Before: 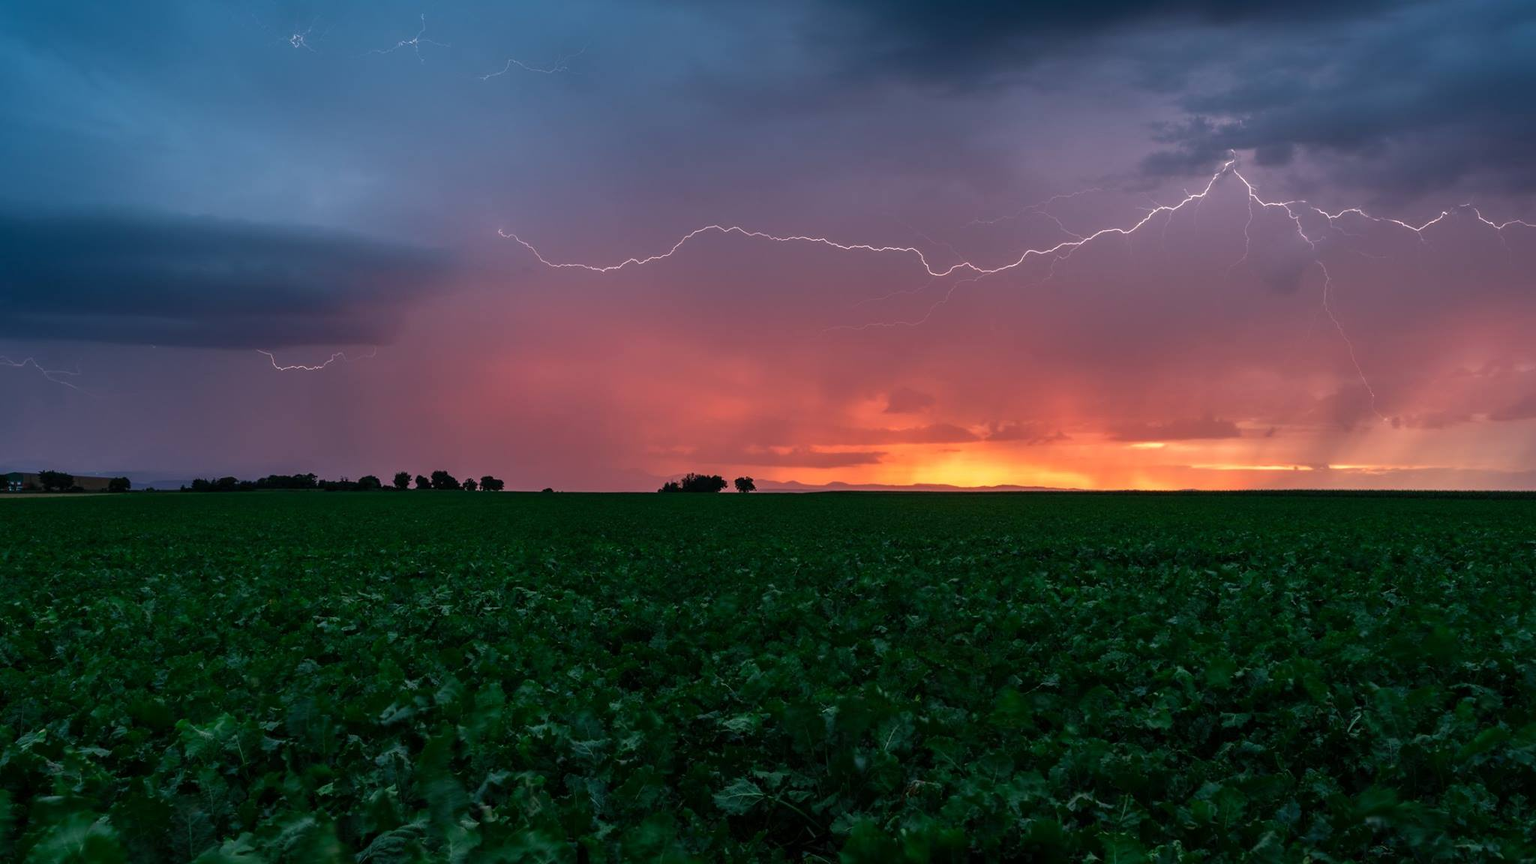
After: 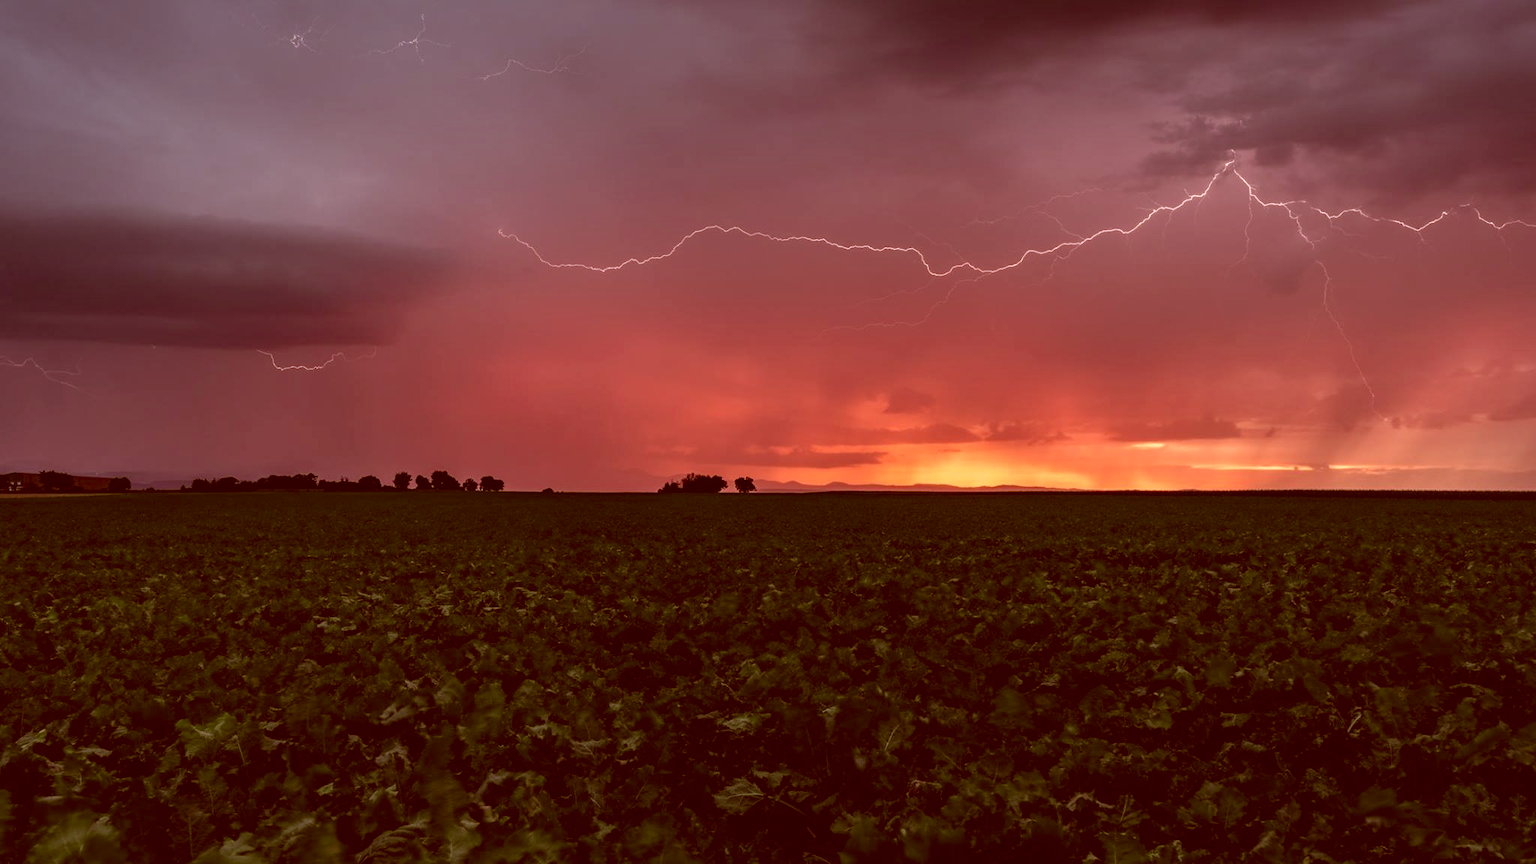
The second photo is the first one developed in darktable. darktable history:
color correction: highlights a* 9.56, highlights b* 8.6, shadows a* 39.23, shadows b* 39.71, saturation 0.775
